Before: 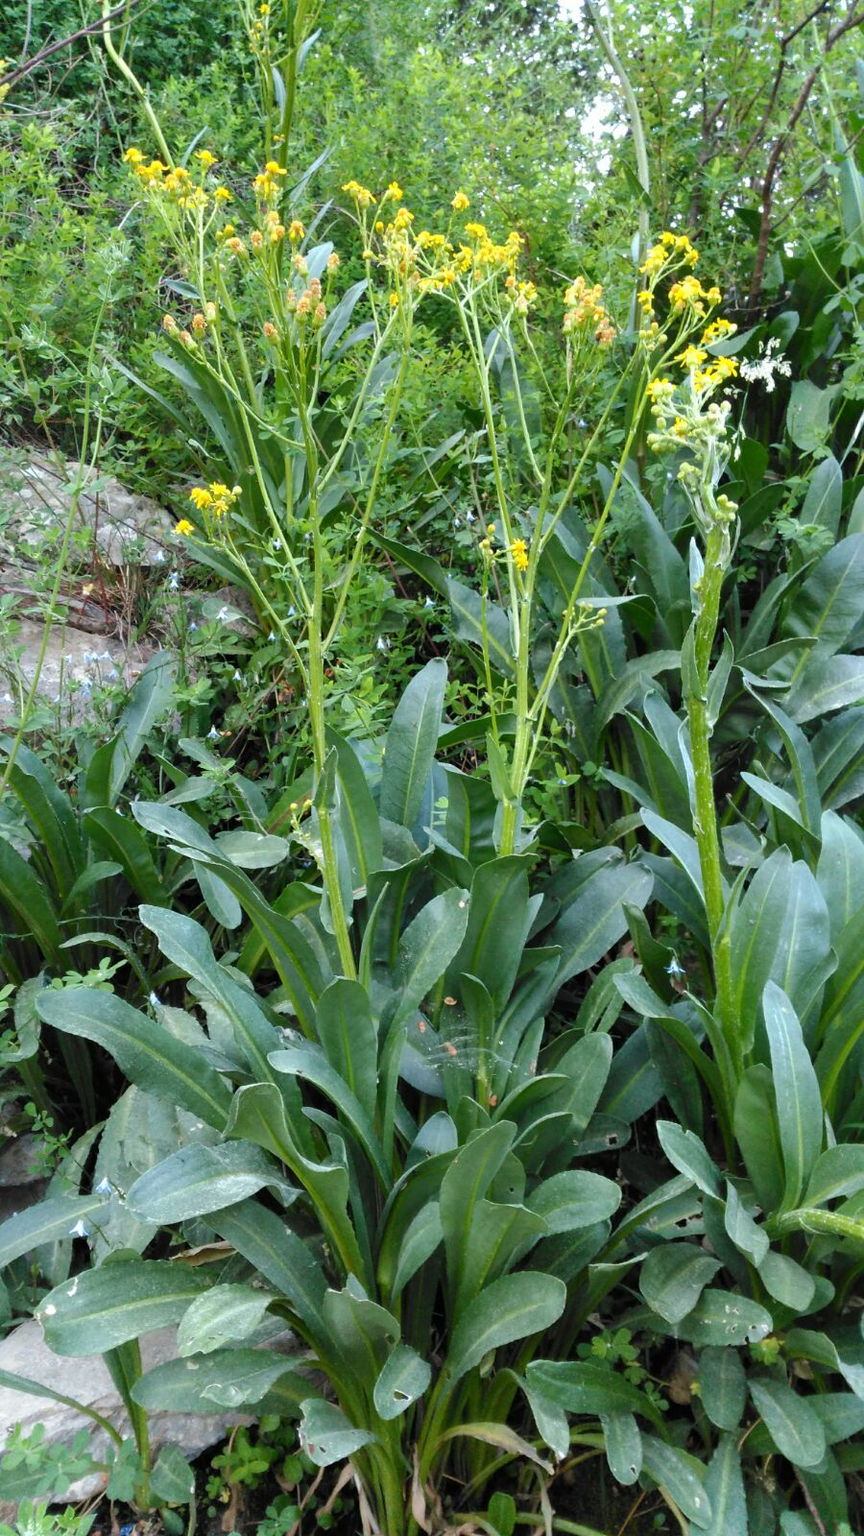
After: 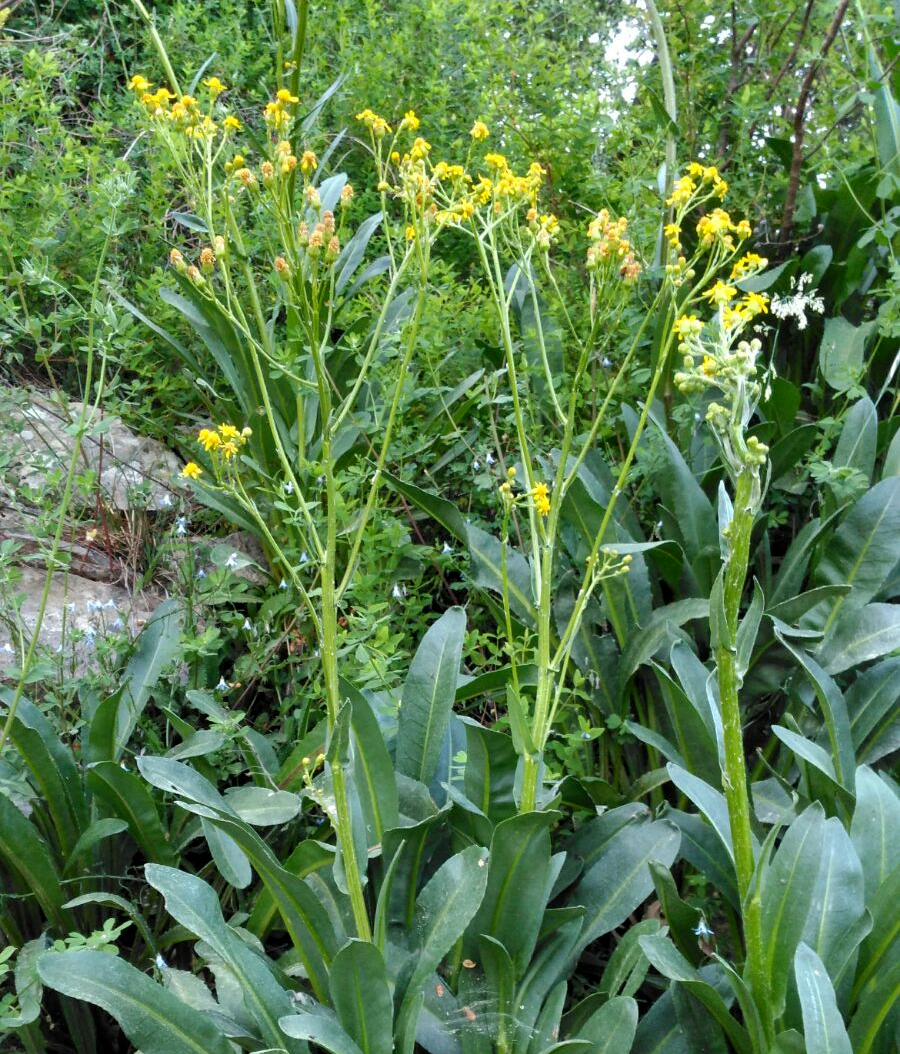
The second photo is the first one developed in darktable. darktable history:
local contrast: highlights 103%, shadows 102%, detail 119%, midtone range 0.2
shadows and highlights: shadows 43.77, white point adjustment -1.52, soften with gaussian
crop and rotate: top 4.962%, bottom 29.111%
